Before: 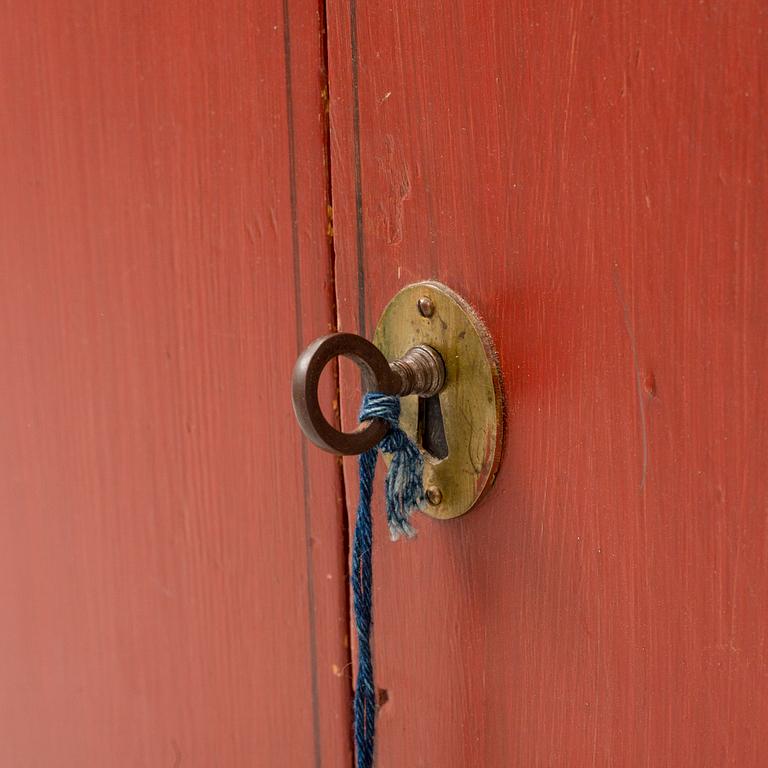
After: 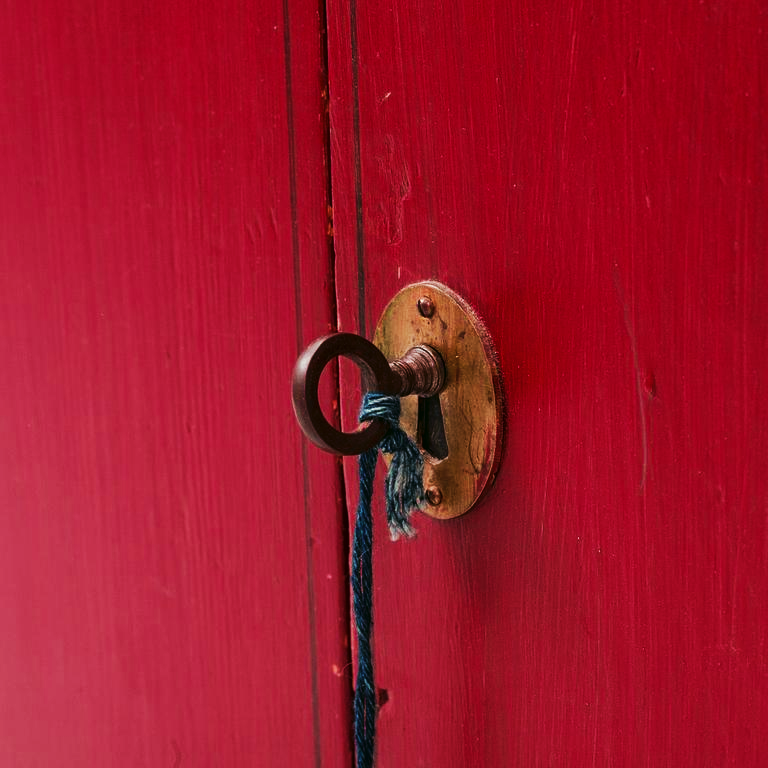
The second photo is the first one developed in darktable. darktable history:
tone curve: curves: ch0 [(0, 0) (0.003, 0.003) (0.011, 0.009) (0.025, 0.018) (0.044, 0.028) (0.069, 0.038) (0.1, 0.049) (0.136, 0.062) (0.177, 0.089) (0.224, 0.123) (0.277, 0.165) (0.335, 0.223) (0.399, 0.293) (0.468, 0.385) (0.543, 0.497) (0.623, 0.613) (0.709, 0.716) (0.801, 0.802) (0.898, 0.887) (1, 1)], preserve colors none
color look up table: target L [97.51, 98.92, 91.71, 94.96, 97.15, 92.63, 93.38, 86.35, 73.8, 80.78, 71.33, 60.03, 53, 53.45, 38.32, 23.35, 200.53, 94.42, 70.44, 73.46, 49.33, 54.89, 54.01, 51.81, 43.26, 38.65, 34.37, 13.64, 94.16, 63.63, 76.62, 45.08, 40.96, 49.19, 41.72, 36.5, 37.17, 30.47, 32.32, 22.31, 22.37, 12.13, 1.583, 93.61, 83.36, 83.59, 65.16, 57.64, 50.55], target a [-7.642, -16.01, -2.539, -29.48, -15.75, -48.75, -45.45, -62.96, 9.332, -64.23, -16.24, -37.24, -17.49, -33.14, -23.3, -1.723, 0, 0.504, 33.14, 34.39, 54.36, 51.73, 58.58, 8.478, 47.32, 40.56, 43.08, 34.93, 0.737, 34.66, 0.938, 51.74, 41.4, 3.373, 17.1, 32.68, 44.82, 47.59, -0.264, 43.94, 12.09, 40.23, 7.244, -20.7, -38.2, -48.89, -7.662, -24.72, -7.844], target b [44.31, 64.72, 71.82, 4.493, 82.28, 27.12, 66.16, 67.44, 55.58, 36.02, 32.92, 24.68, 35.73, 34.91, 15.35, 29.86, 0, 13.81, 2.694, 44.85, -12.22, 13.86, 44.79, 26.01, 43.35, 45.46, 16.9, 17.01, -3.432, -38.48, -0.259, -32.33, -71.61, -17.55, -52.71, -15.51, 0.538, -45.8, -0.861, -59.3, -36.31, -37.35, -9.254, -3.725, 5.877, -12.6, -41.97, -1.82, -27.06], num patches 49
